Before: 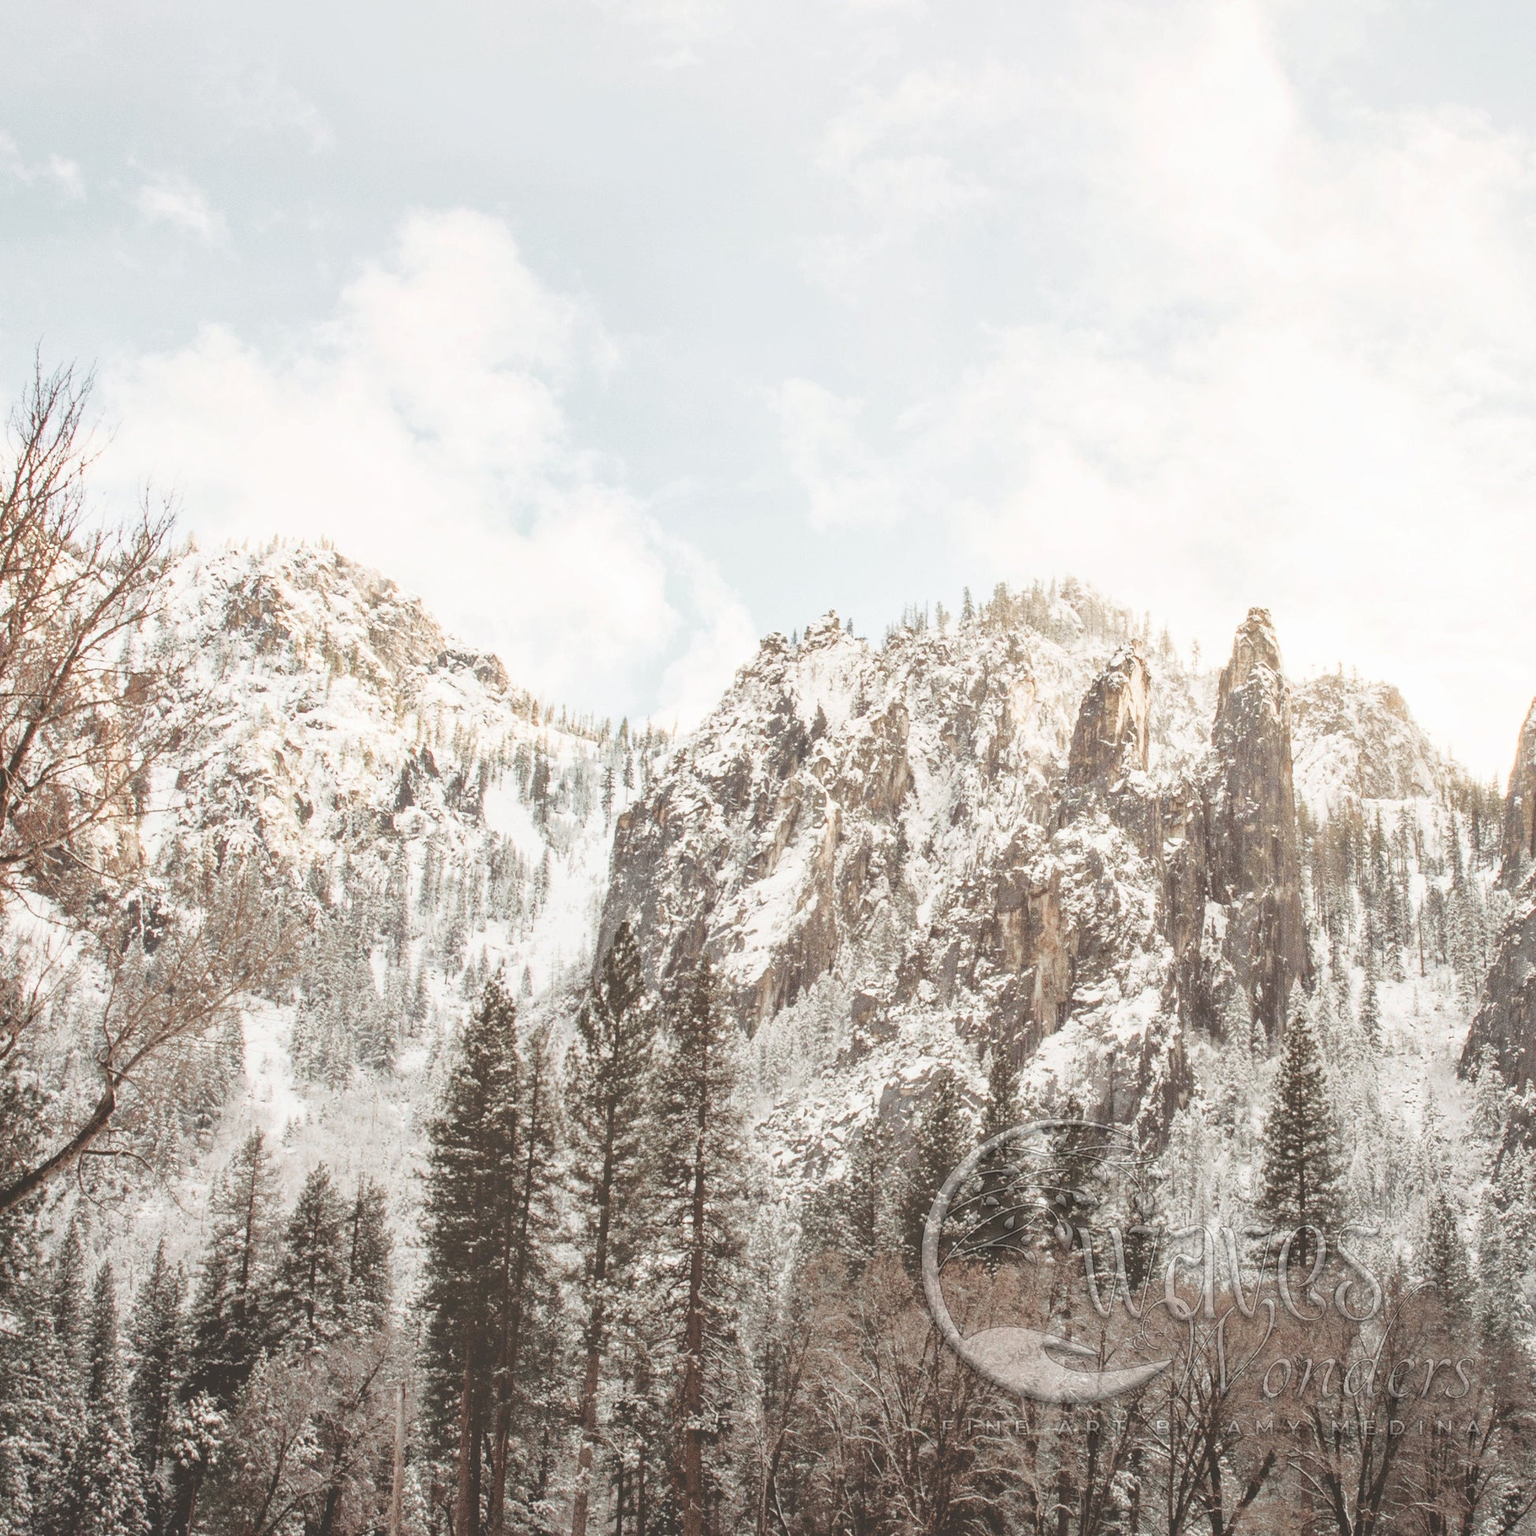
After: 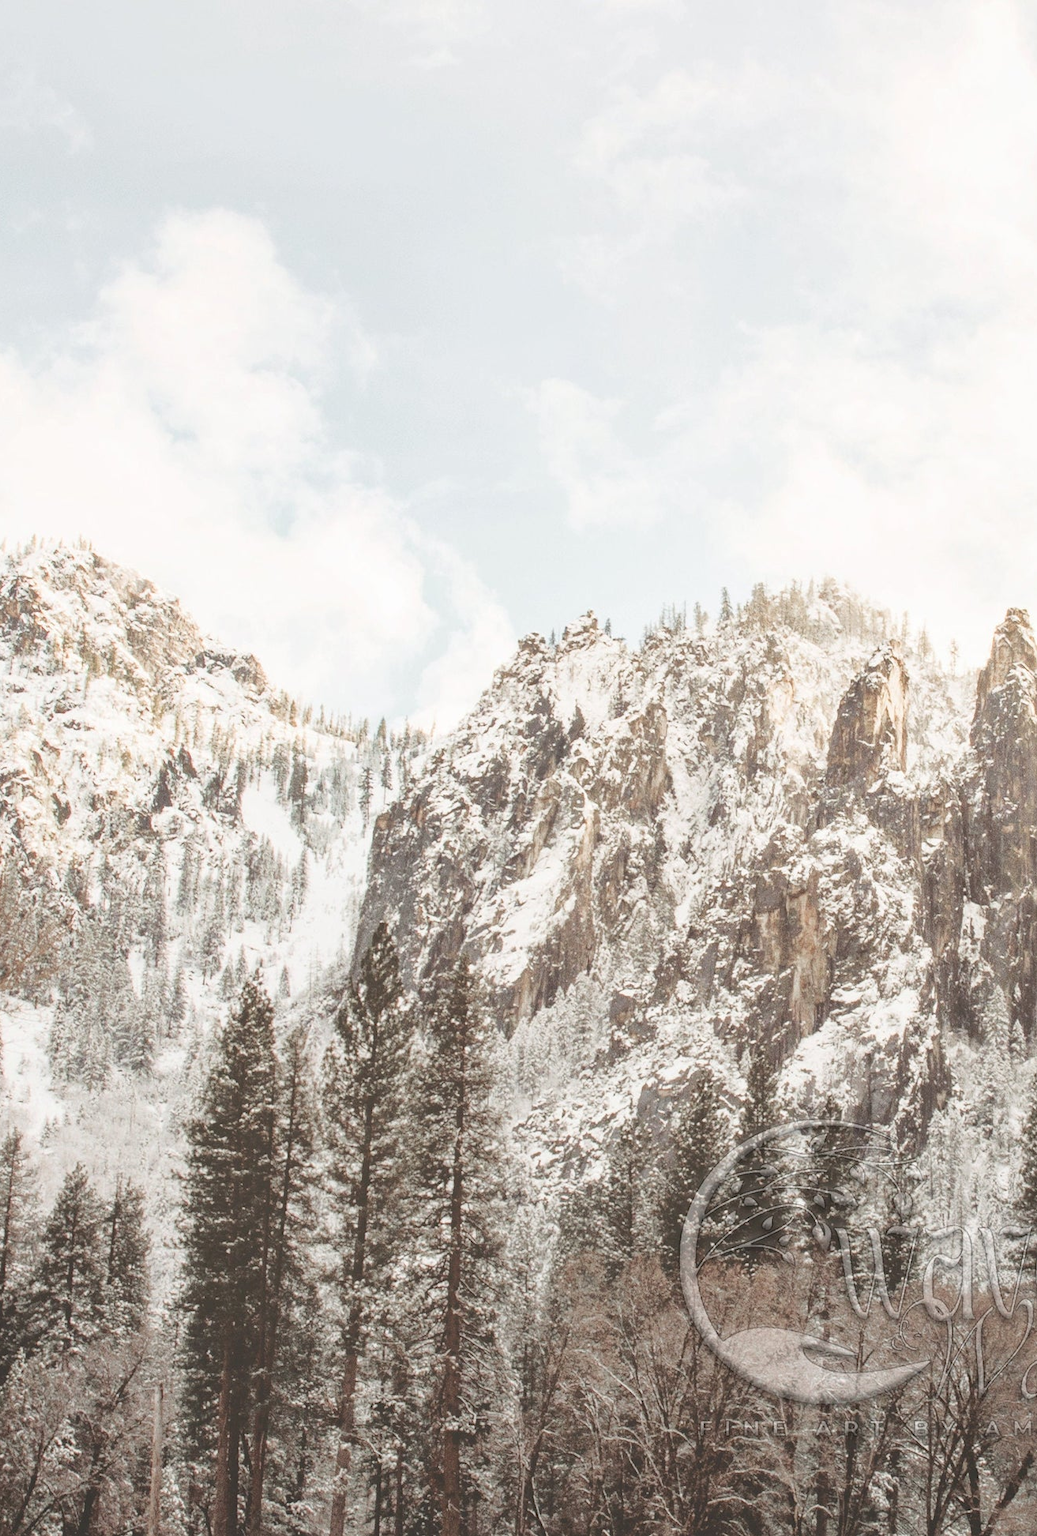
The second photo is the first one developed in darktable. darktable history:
crop and rotate: left 15.812%, right 16.66%
